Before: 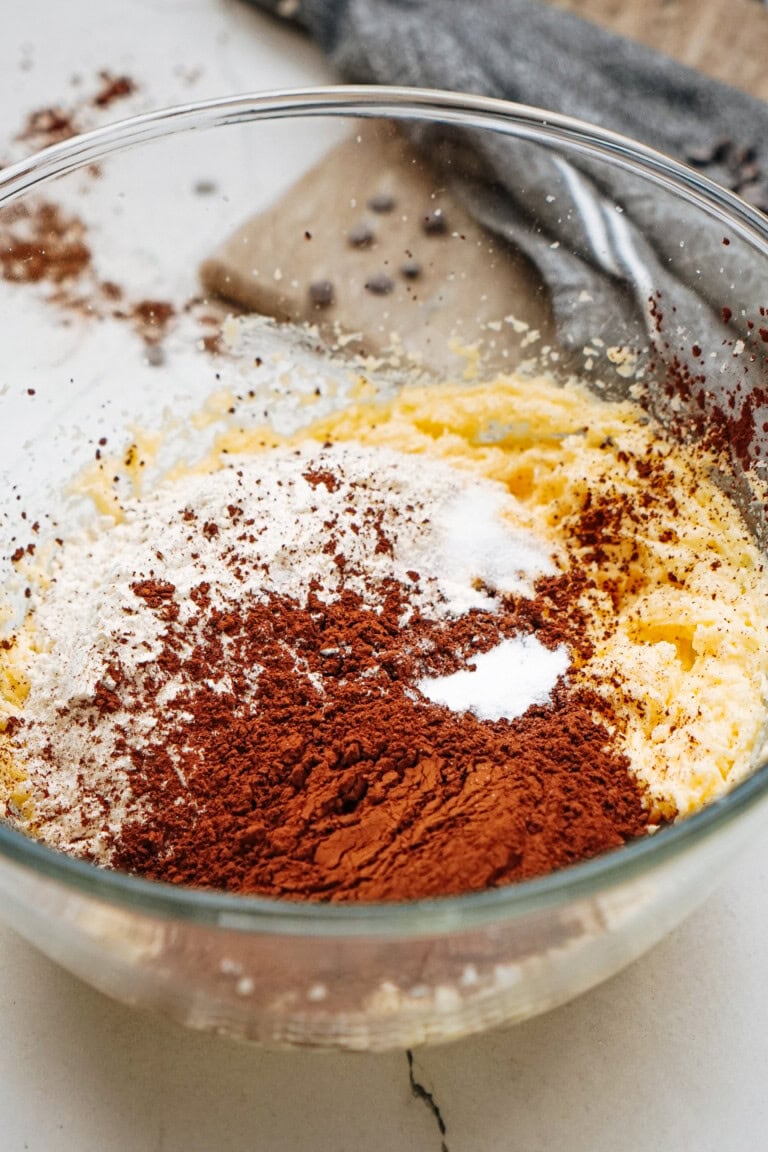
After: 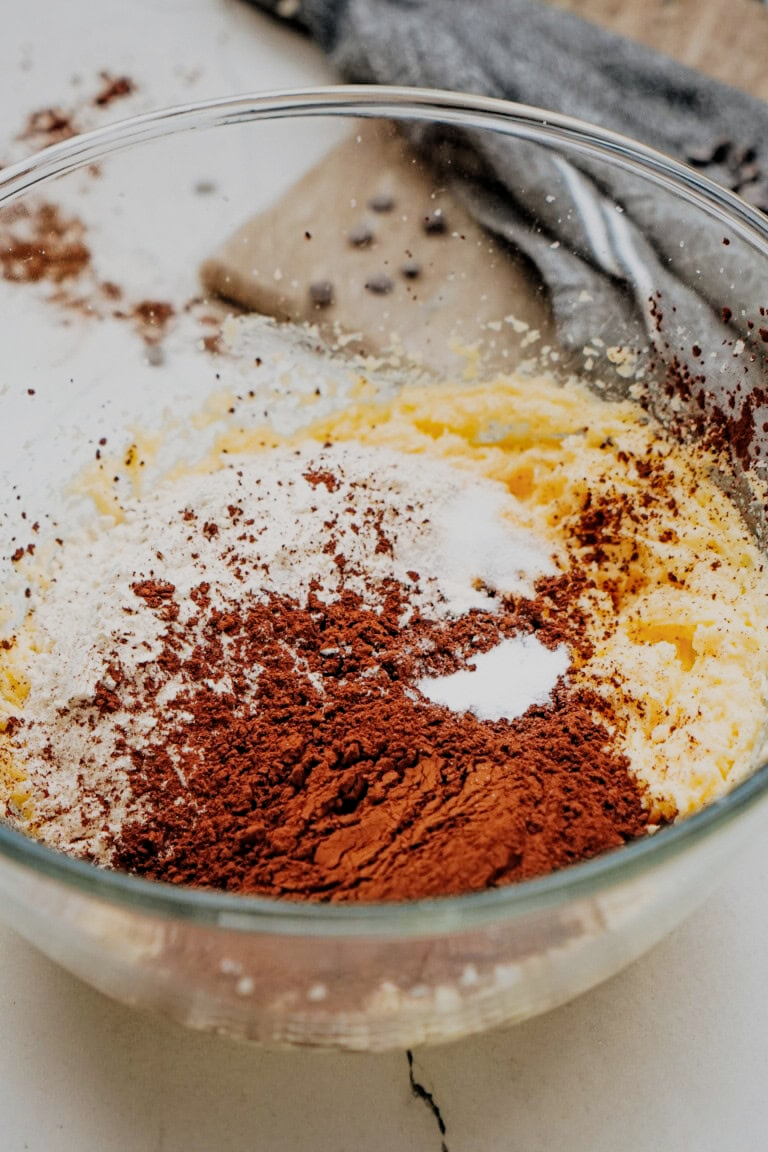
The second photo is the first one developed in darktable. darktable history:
filmic rgb: black relative exposure -4.89 EV, white relative exposure 4.06 EV, threshold 3.05 EV, hardness 2.78, enable highlight reconstruction true
